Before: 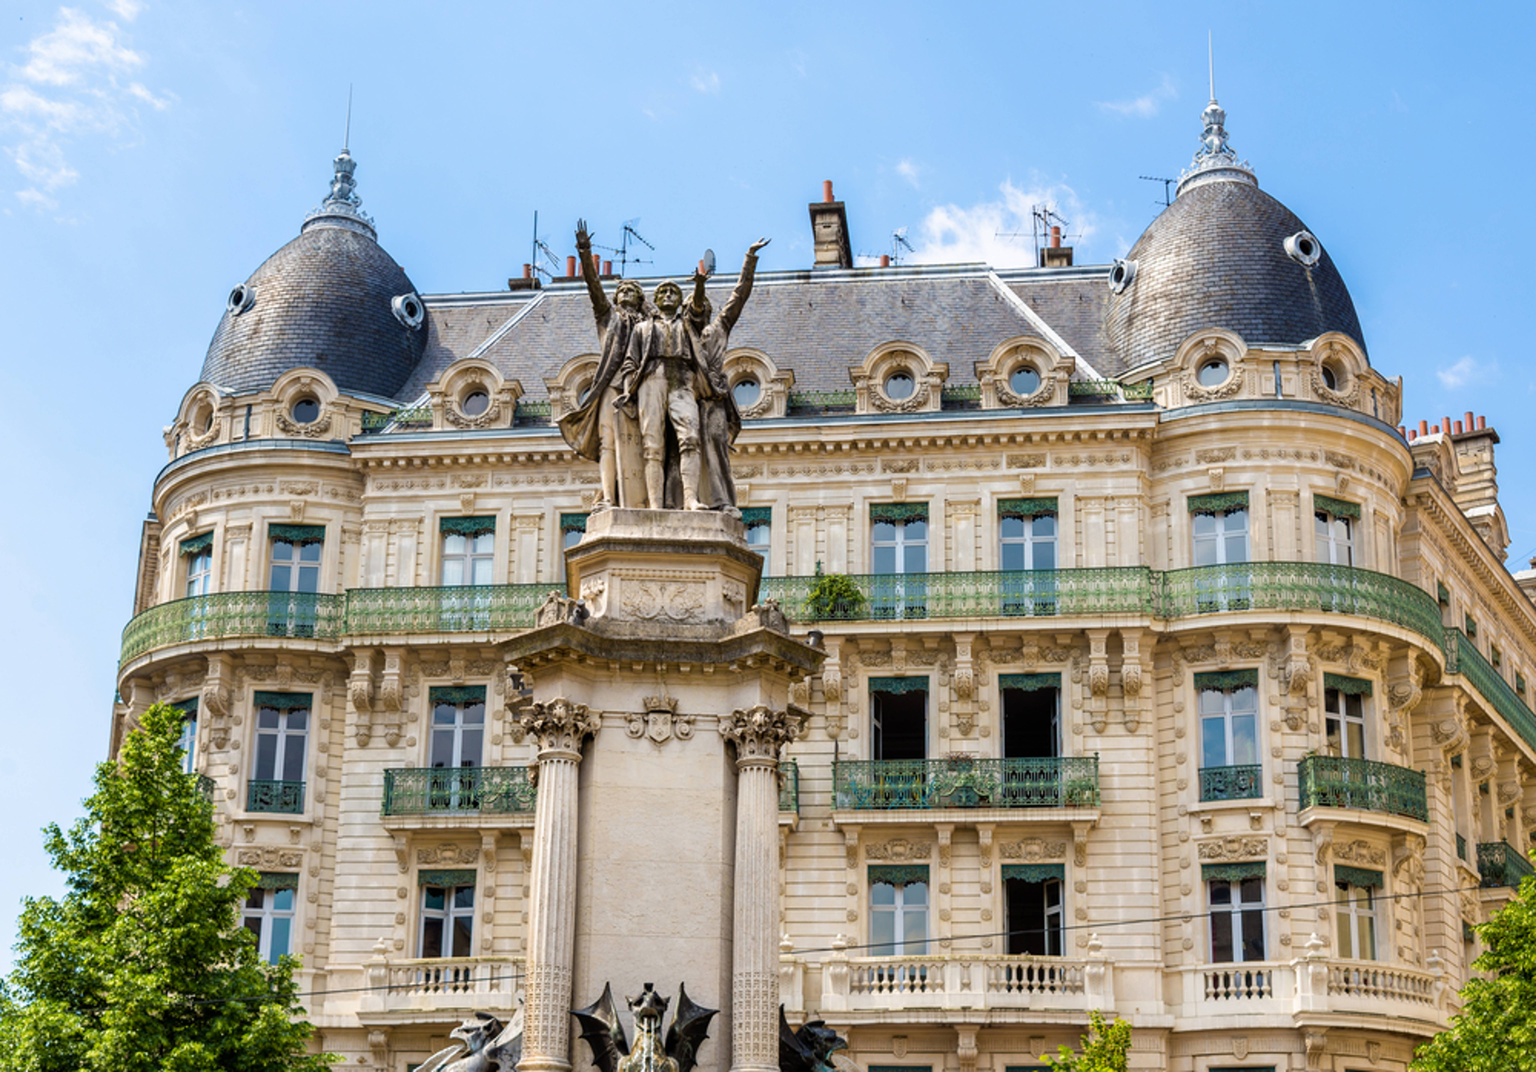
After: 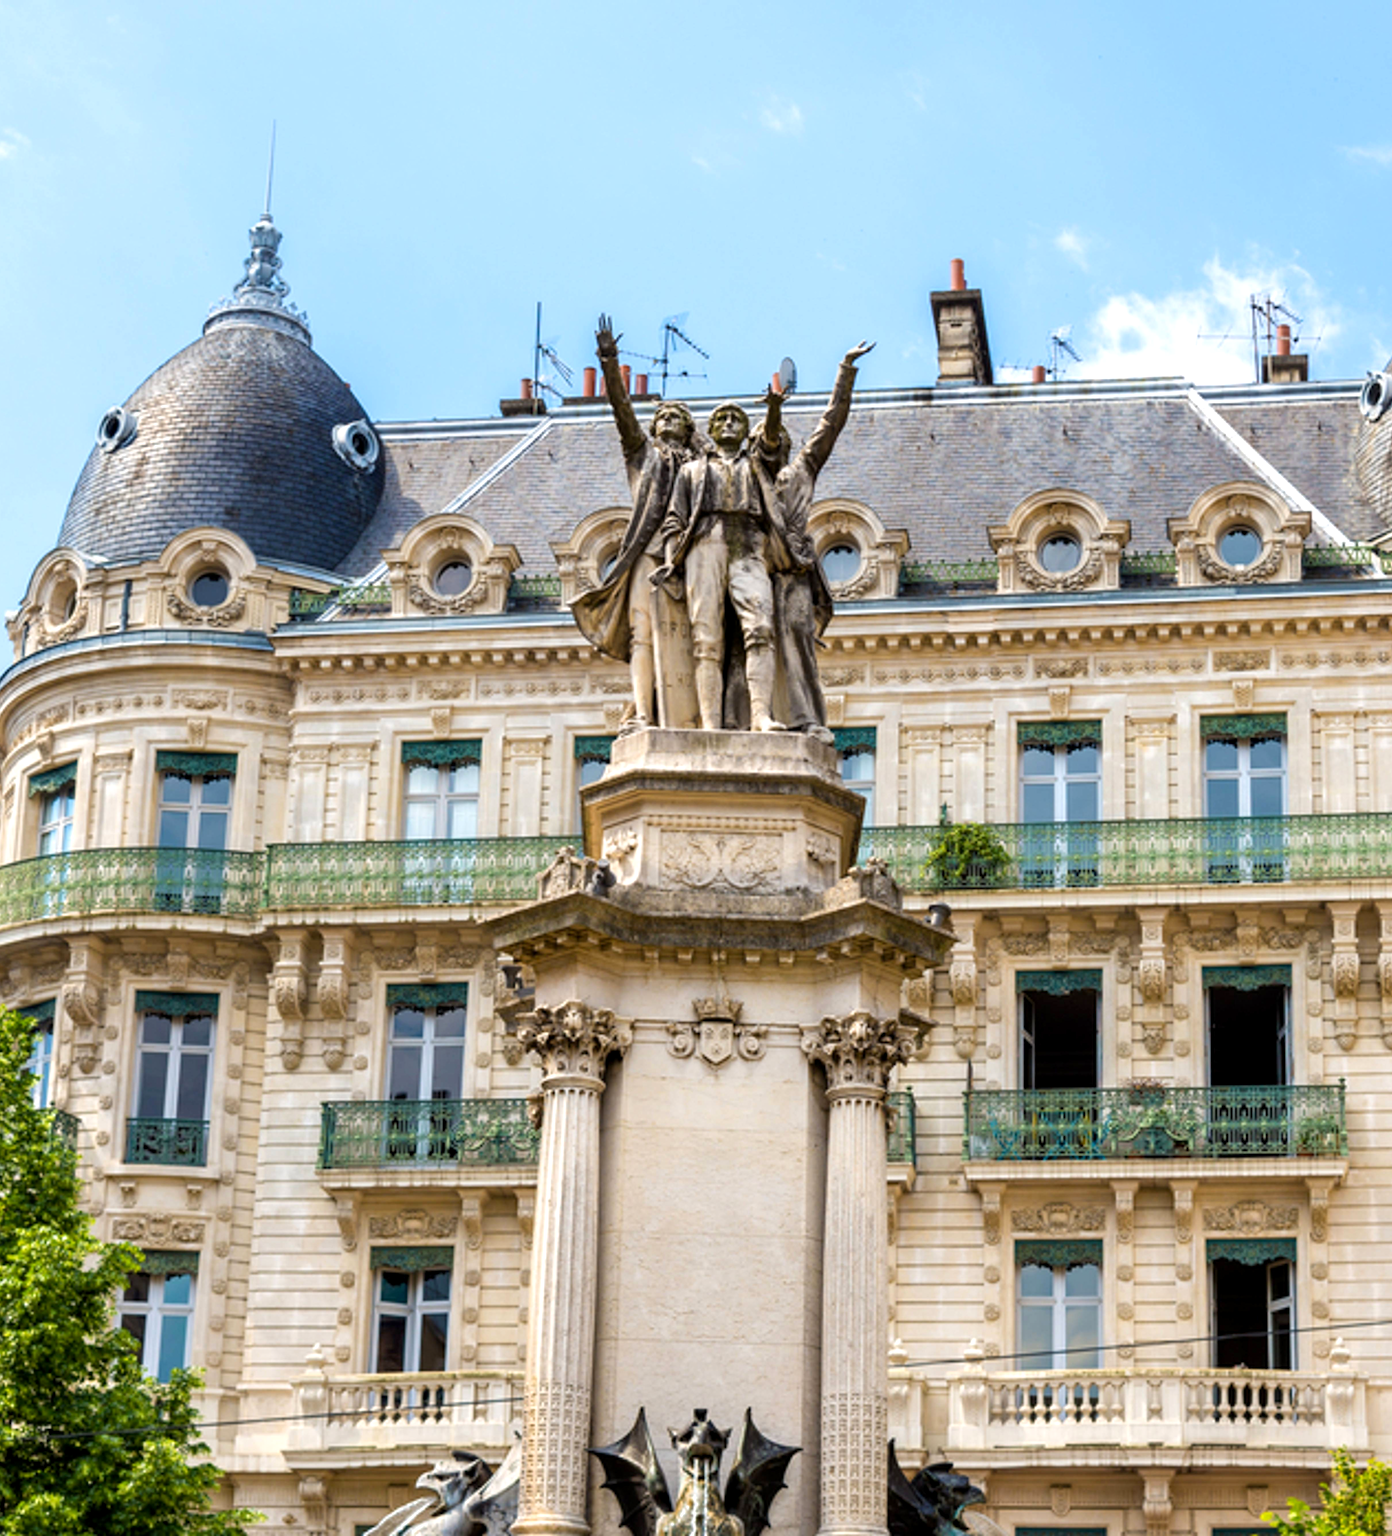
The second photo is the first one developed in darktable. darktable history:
crop: left 10.411%, right 26.301%
exposure: black level correction 0.001, exposure 0.297 EV, compensate highlight preservation false
